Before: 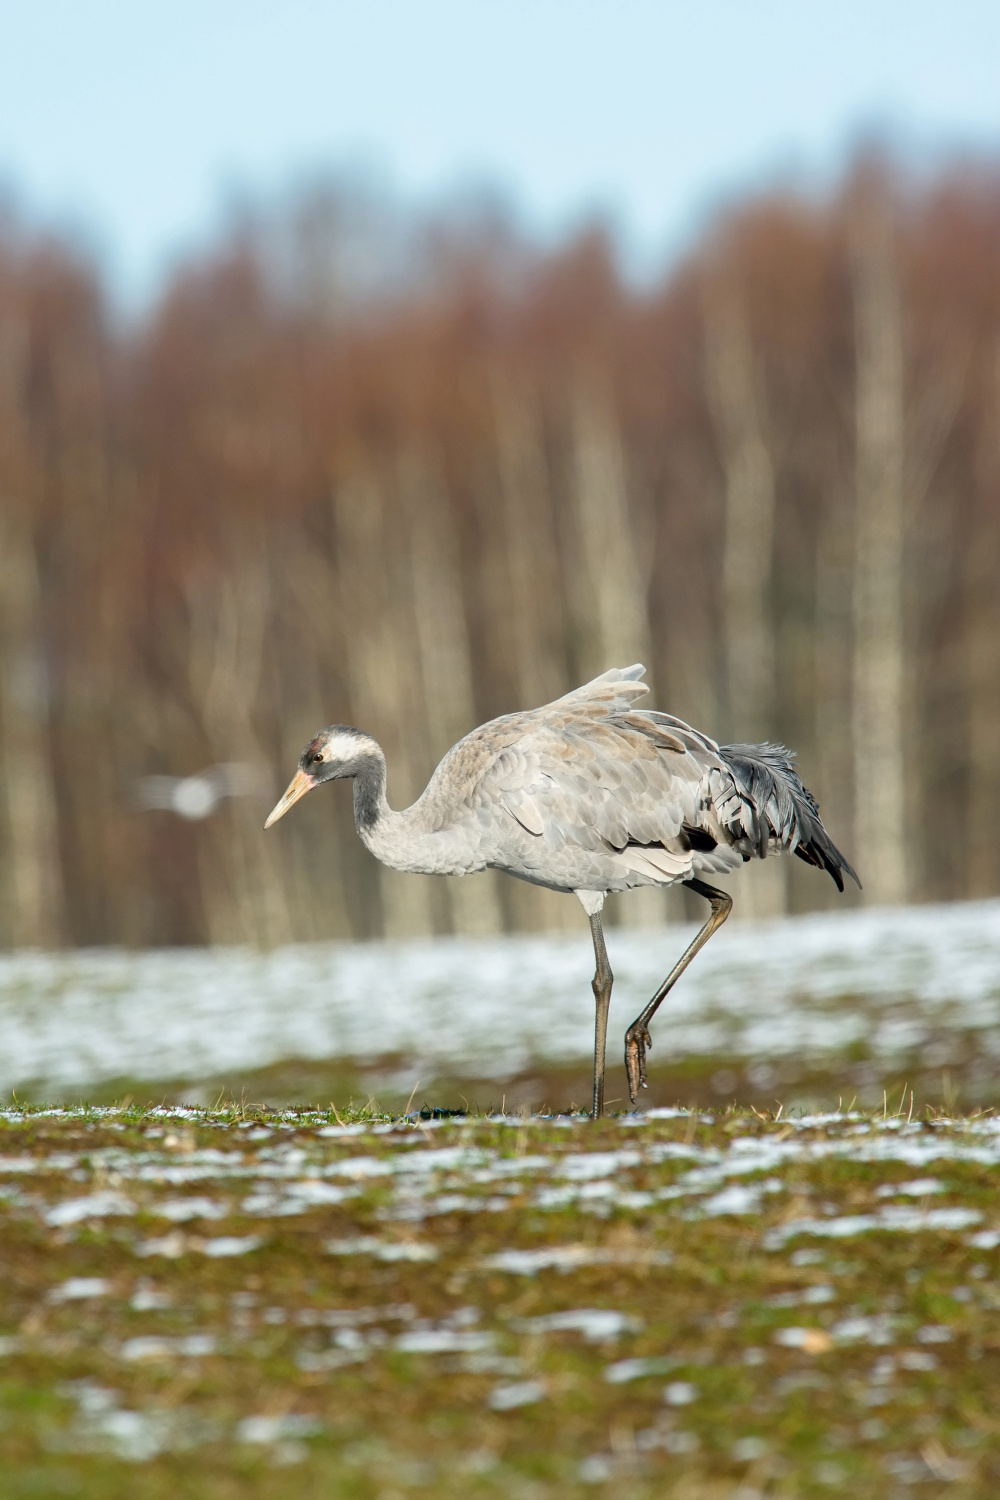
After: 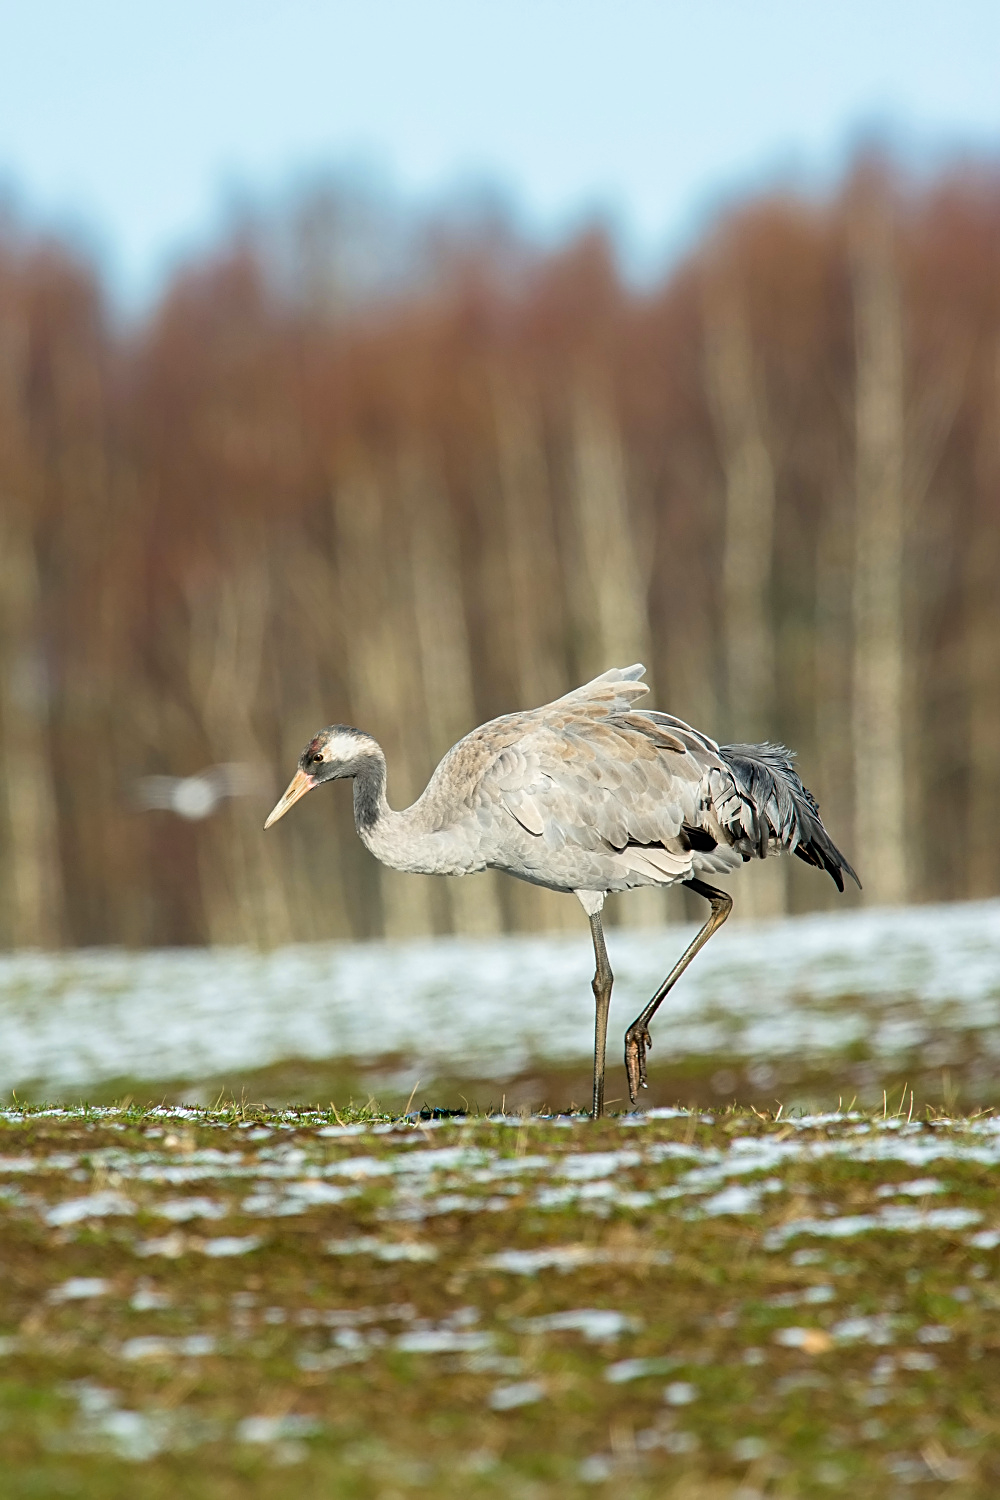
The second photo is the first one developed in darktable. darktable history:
exposure: exposure -0.399 EV, compensate exposure bias true, compensate highlight preservation false
tone equalizer: -8 EV -0.404 EV, -7 EV -0.413 EV, -6 EV -0.325 EV, -5 EV -0.204 EV, -3 EV 0.188 EV, -2 EV 0.337 EV, -1 EV 0.38 EV, +0 EV 0.396 EV
sharpen: on, module defaults
velvia: on, module defaults
